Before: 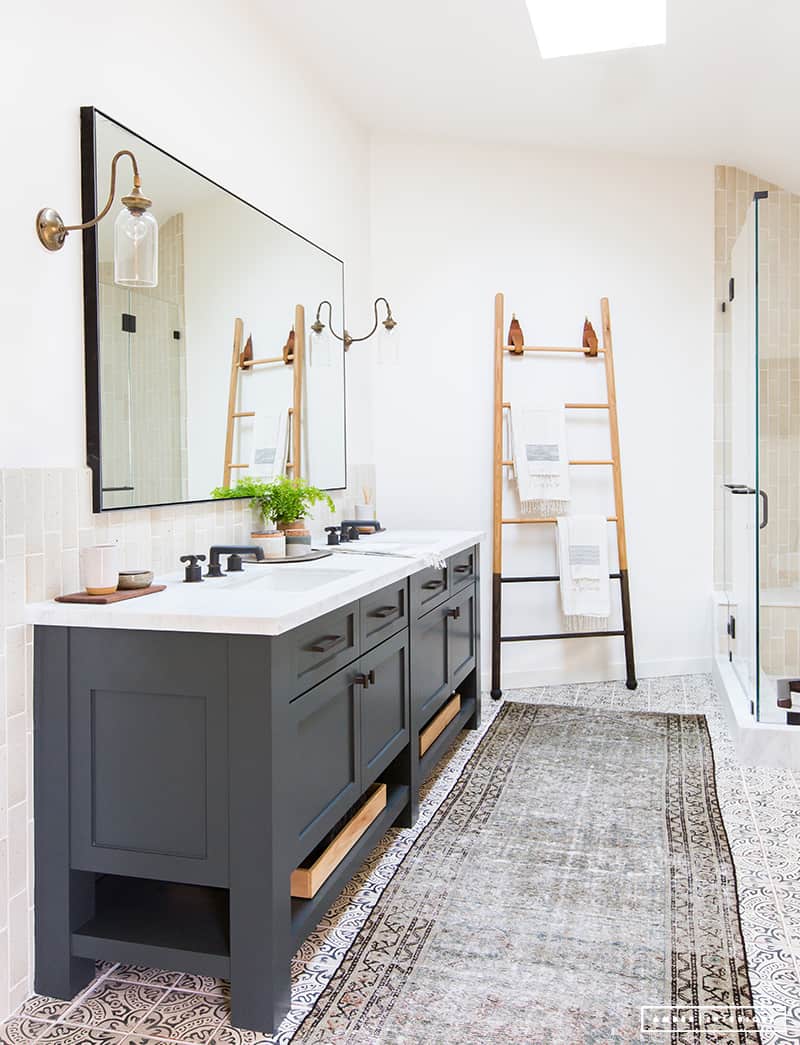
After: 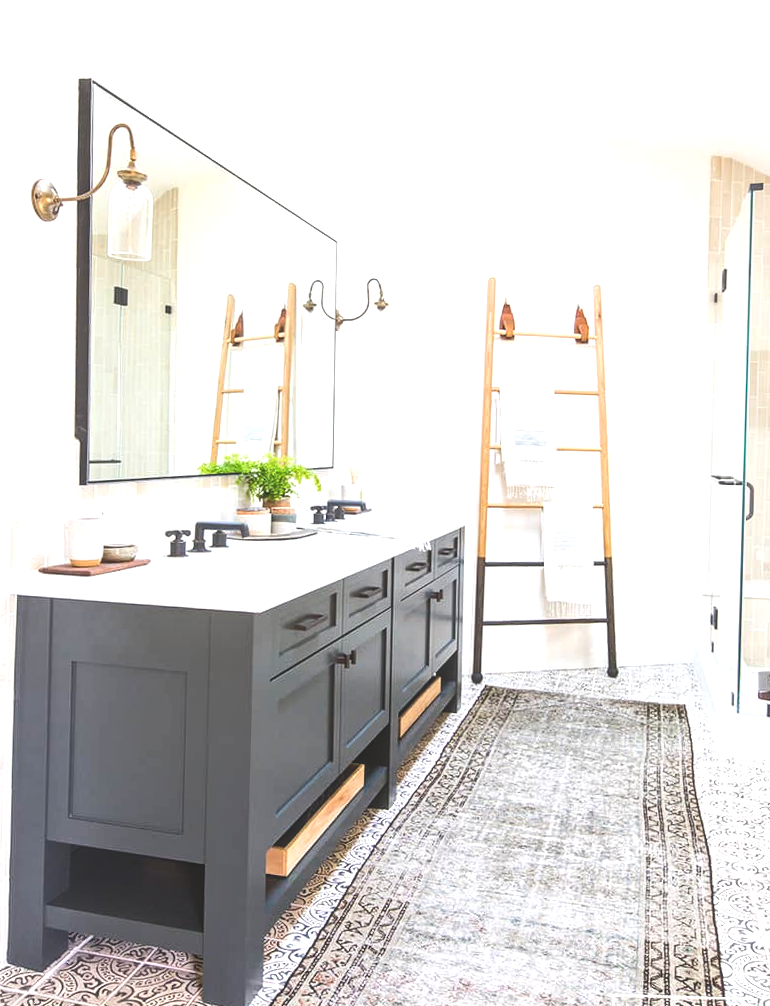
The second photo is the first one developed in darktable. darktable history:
tone equalizer: -8 EV -0.75 EV, -7 EV -0.7 EV, -6 EV -0.6 EV, -5 EV -0.4 EV, -3 EV 0.4 EV, -2 EV 0.6 EV, -1 EV 0.7 EV, +0 EV 0.75 EV, edges refinement/feathering 500, mask exposure compensation -1.57 EV, preserve details no
crop and rotate: angle -1.69°
local contrast: highlights 48%, shadows 0%, detail 100%
